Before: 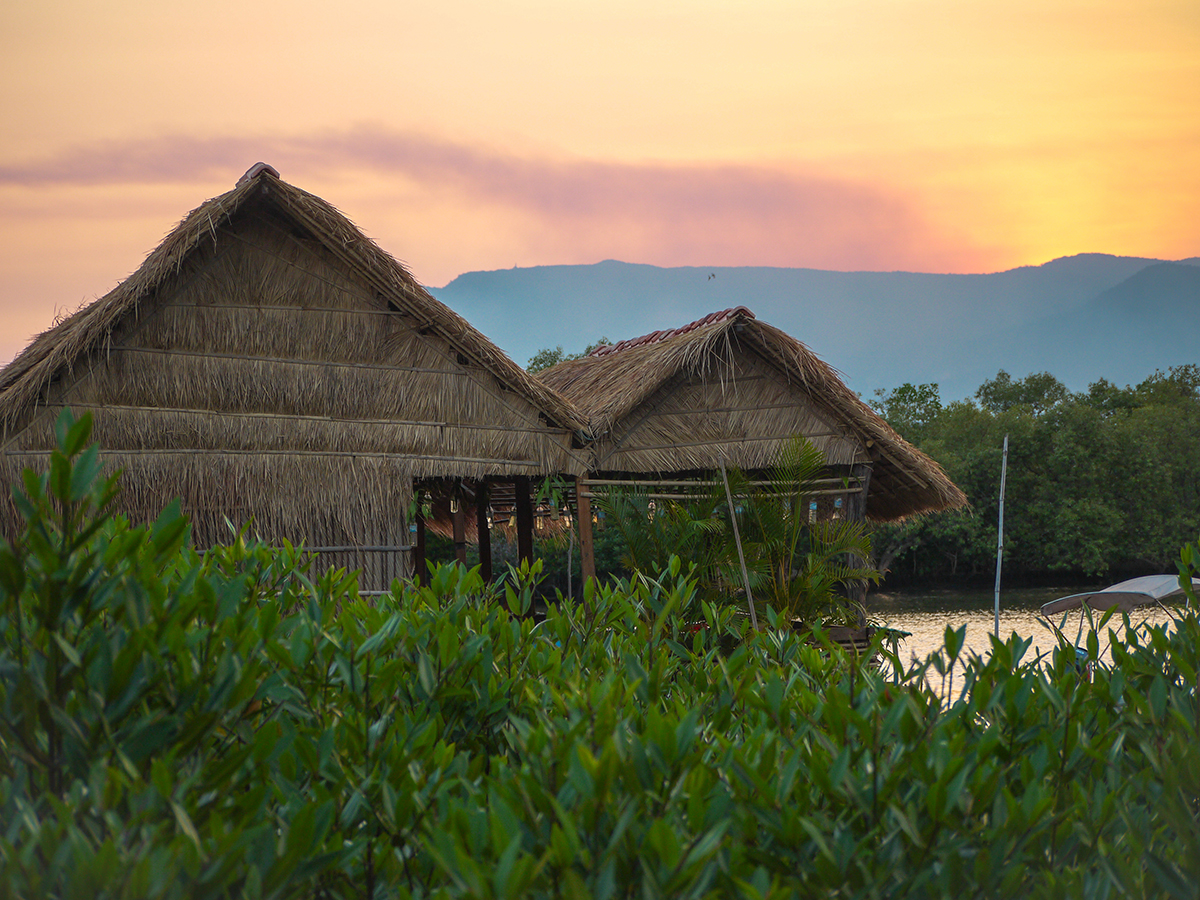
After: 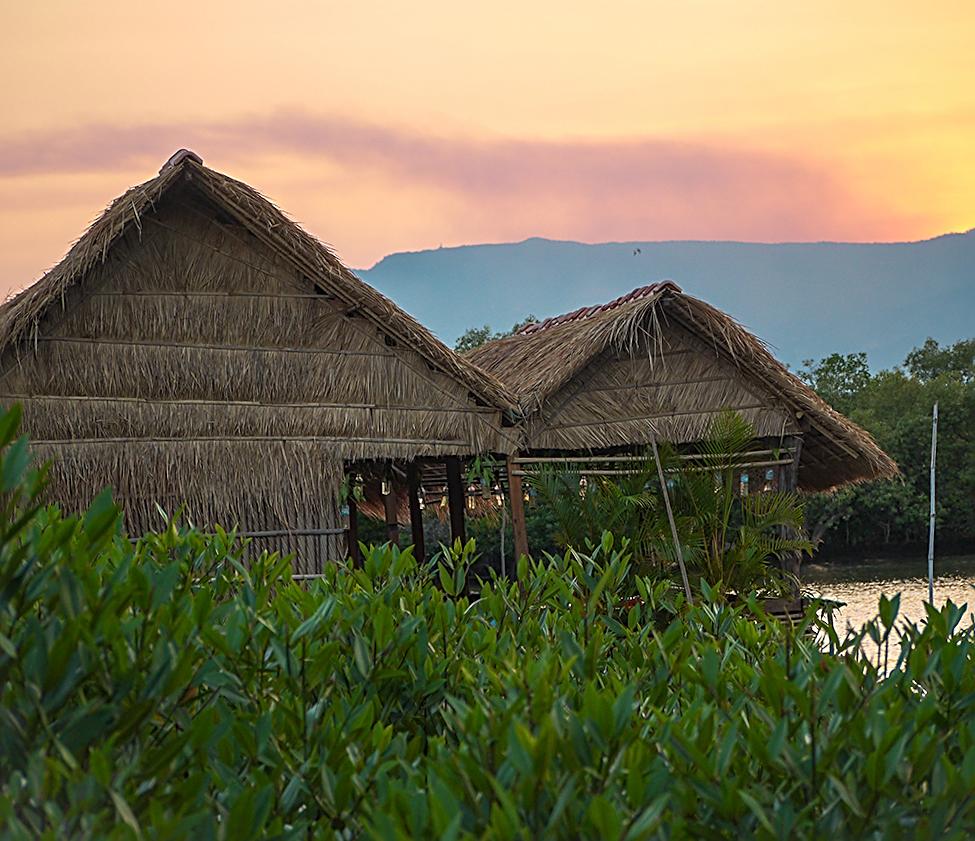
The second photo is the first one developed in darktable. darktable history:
sharpen: radius 2.553, amount 0.645
crop and rotate: angle 1.47°, left 4.359%, top 0.894%, right 11.601%, bottom 2.4%
tone equalizer: on, module defaults
